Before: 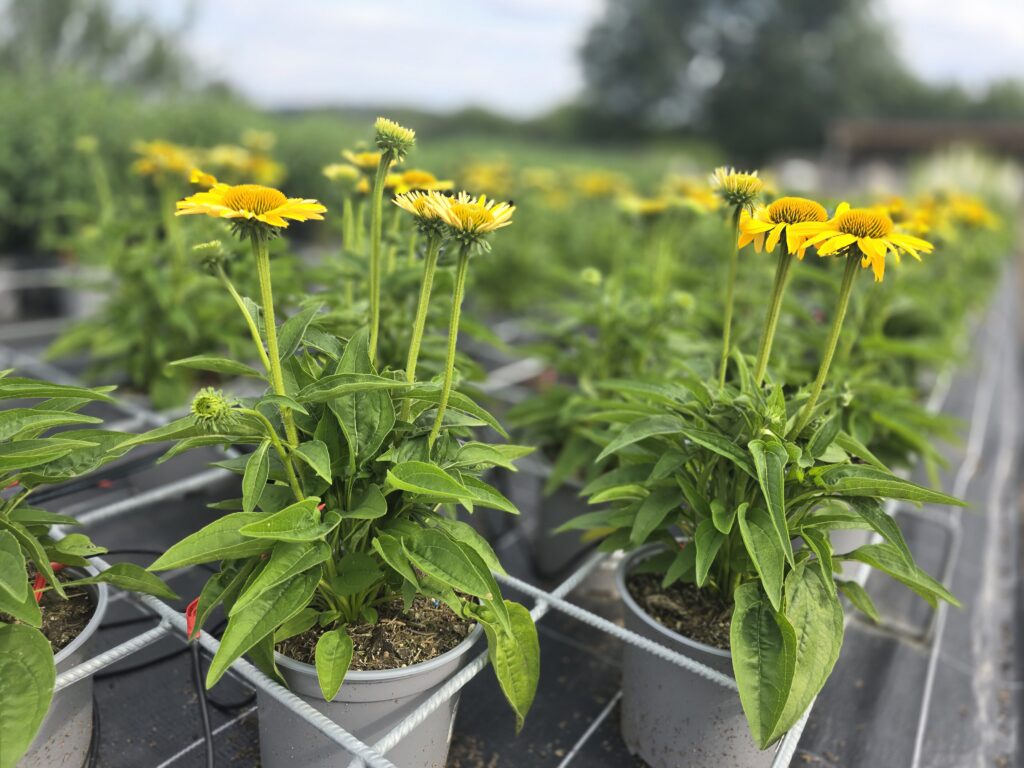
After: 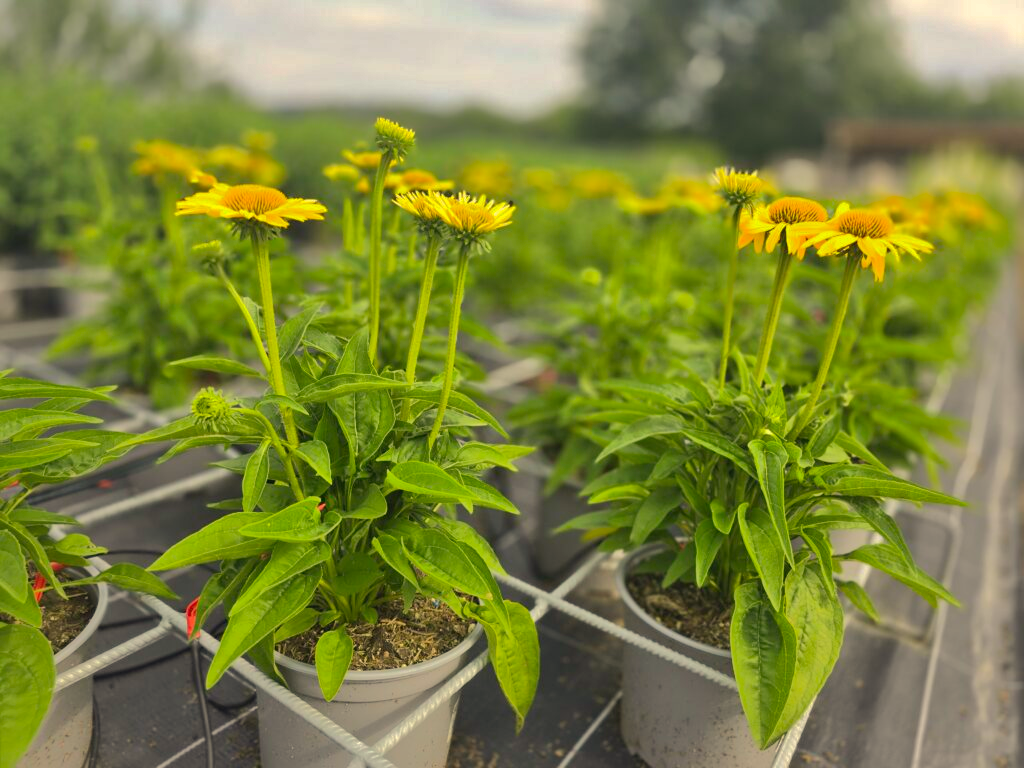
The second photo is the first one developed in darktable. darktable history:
levels: levels [0, 0.478, 1]
color correction: highlights a* 2.72, highlights b* 22.8
shadows and highlights: shadows 25, highlights -70
